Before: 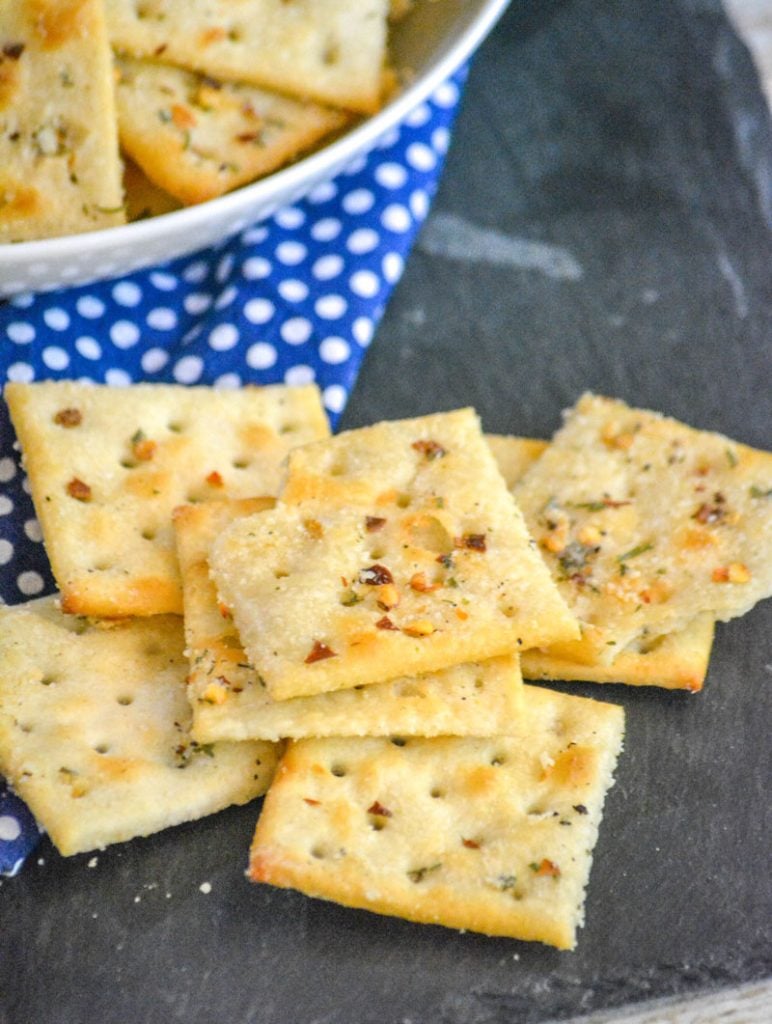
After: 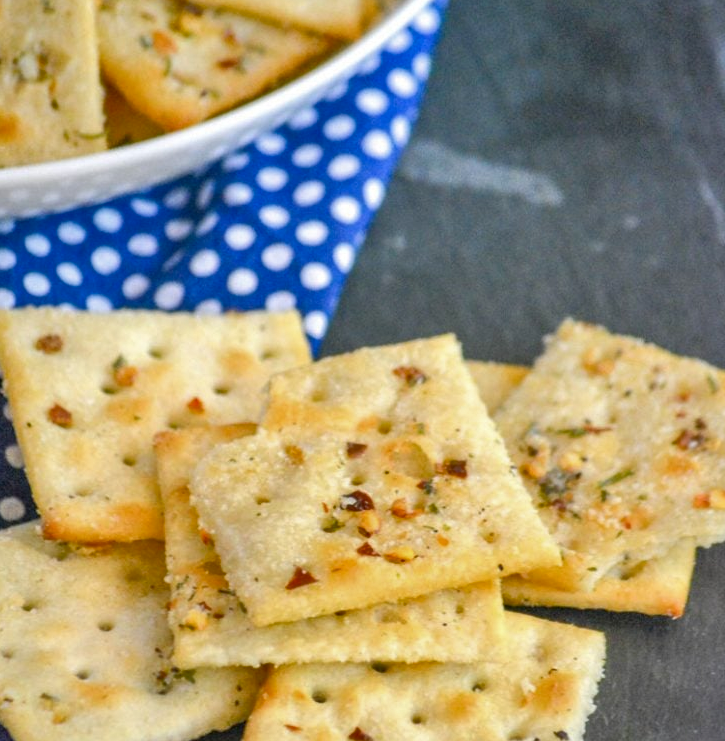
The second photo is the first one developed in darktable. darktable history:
tone equalizer: -8 EV 0.231 EV, -7 EV 0.449 EV, -6 EV 0.385 EV, -5 EV 0.242 EV, -3 EV -0.25 EV, -2 EV -0.396 EV, -1 EV -0.436 EV, +0 EV -0.242 EV, edges refinement/feathering 500, mask exposure compensation -1.57 EV, preserve details no
shadows and highlights: soften with gaussian
crop: left 2.535%, top 7.297%, right 3.476%, bottom 20.29%
levels: mode automatic, levels [0.036, 0.364, 0.827]
color balance rgb: shadows lift › luminance -19.945%, perceptual saturation grading › global saturation -1.641%, perceptual saturation grading › highlights -7.102%, perceptual saturation grading › mid-tones 8.144%, perceptual saturation grading › shadows 3.903%
